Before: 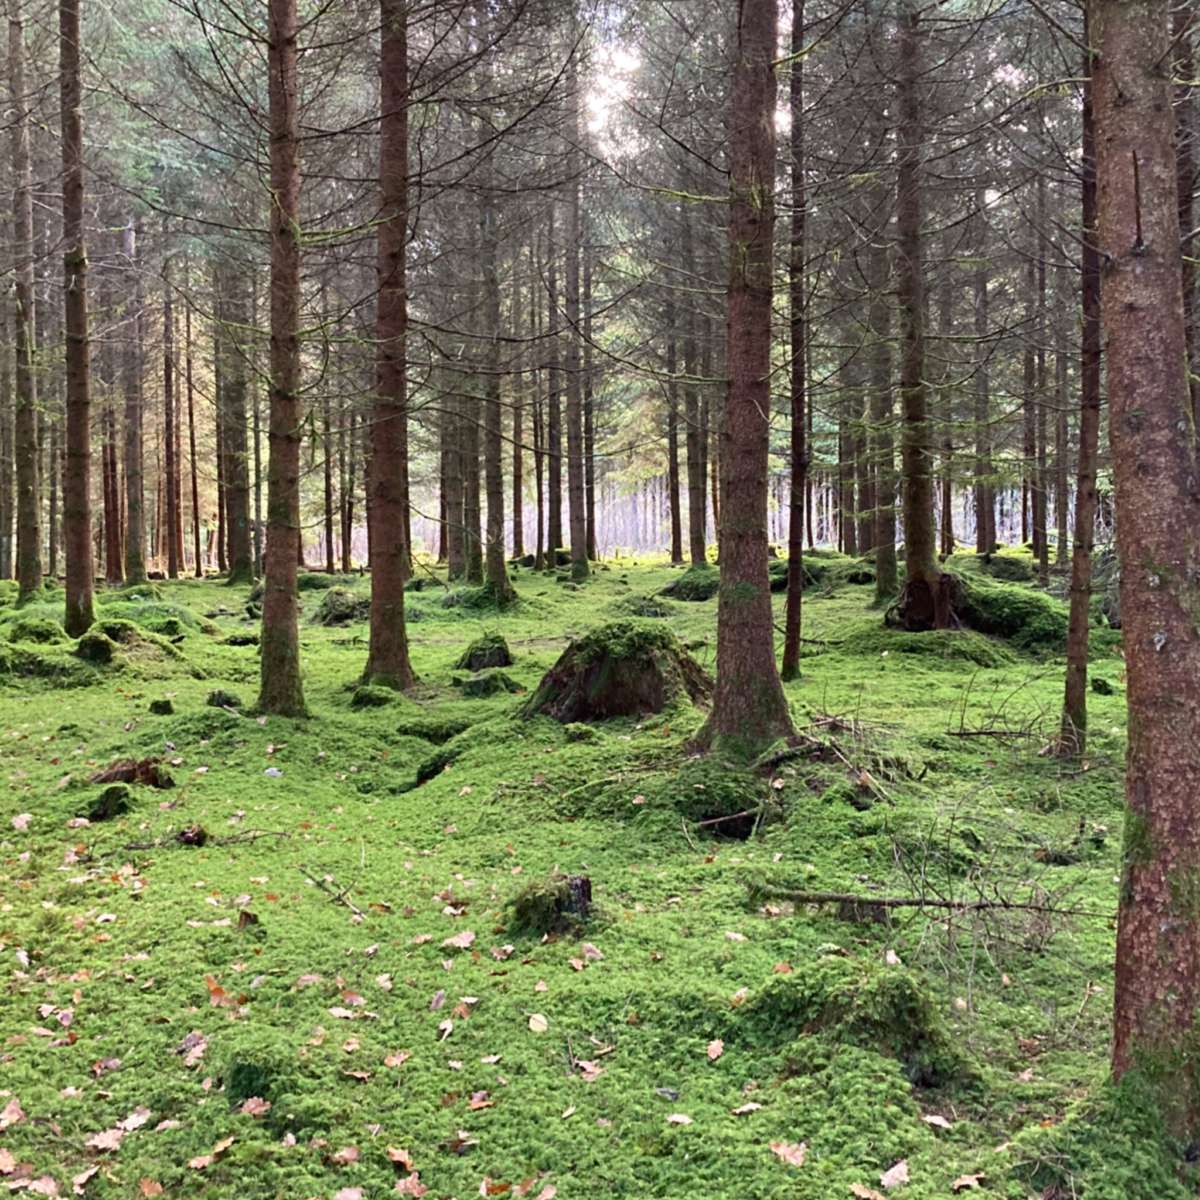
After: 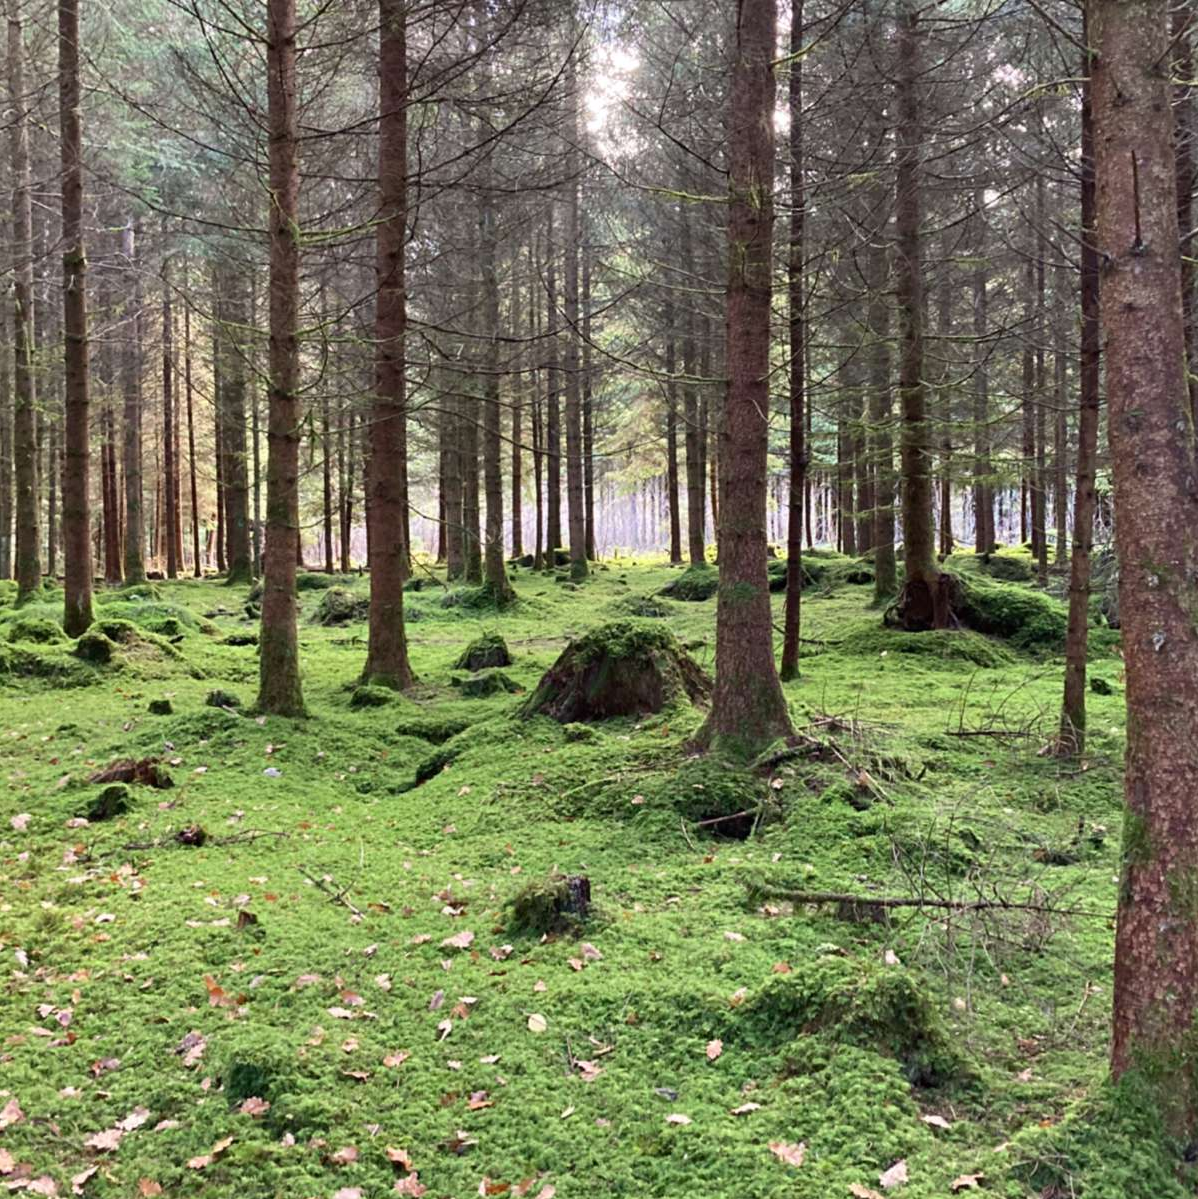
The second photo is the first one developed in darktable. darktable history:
crop and rotate: left 0.104%, bottom 0.012%
color zones: curves: ch1 [(0, 0.525) (0.143, 0.556) (0.286, 0.52) (0.429, 0.5) (0.571, 0.5) (0.714, 0.5) (0.857, 0.503) (1, 0.525)], mix -137.61%
